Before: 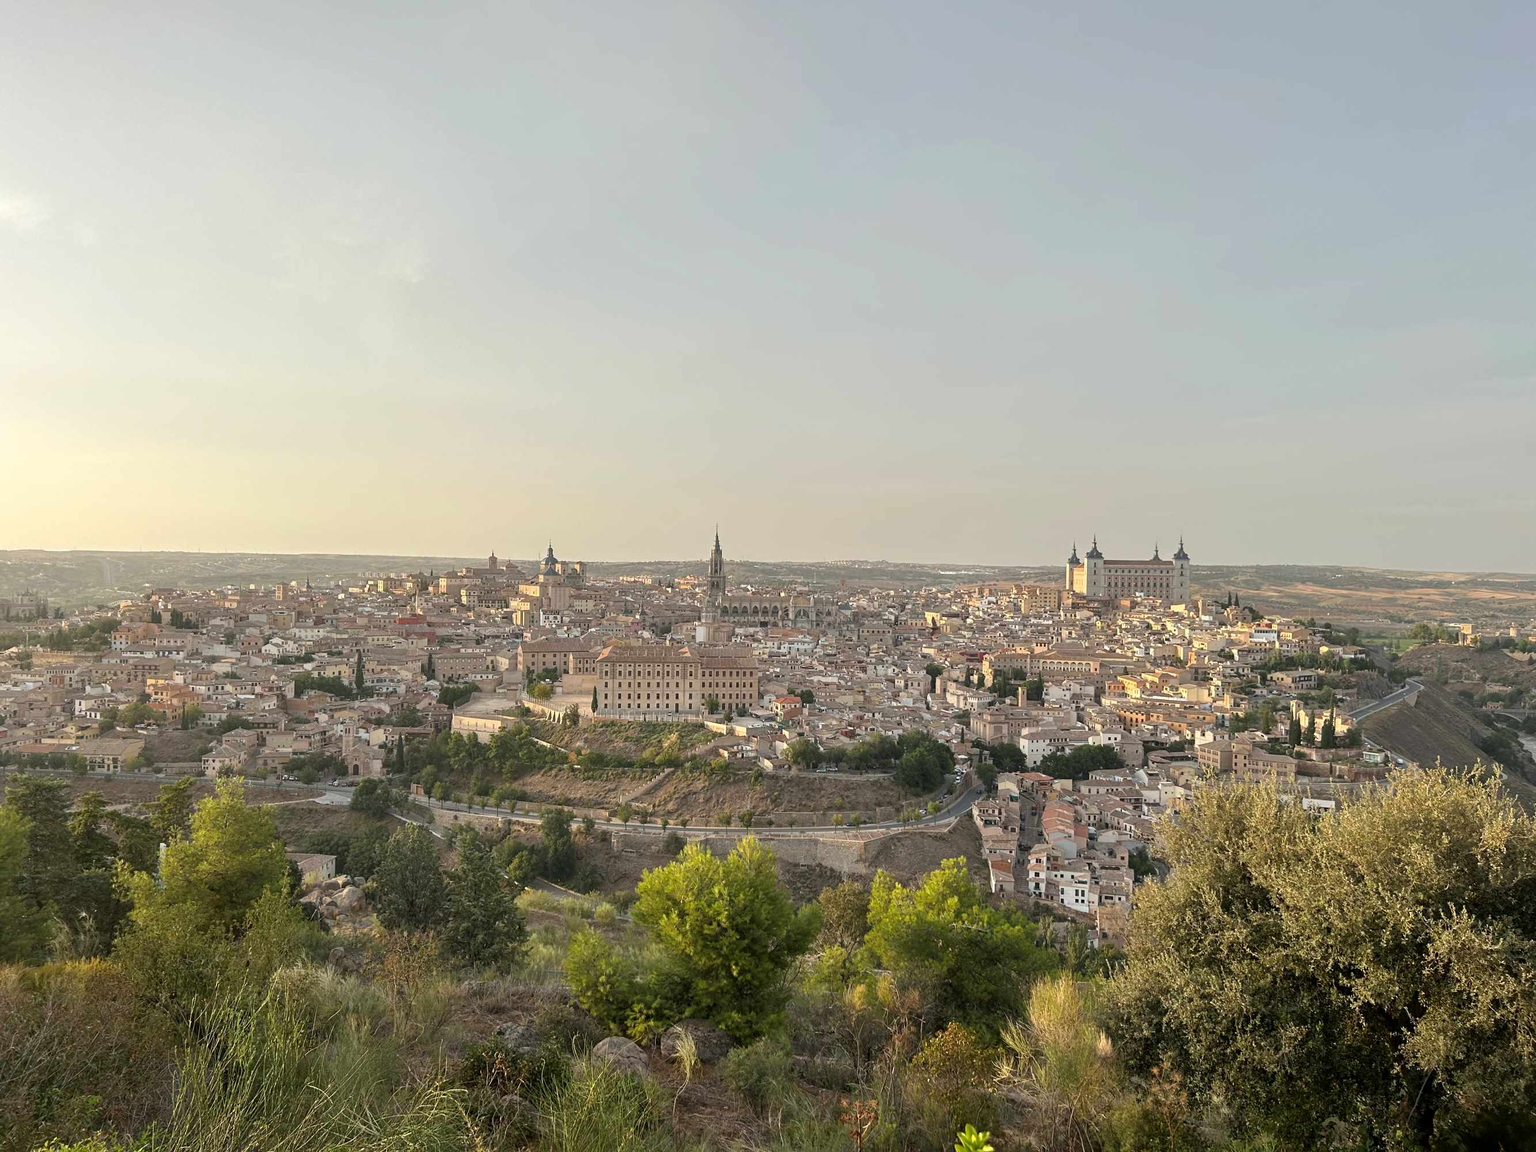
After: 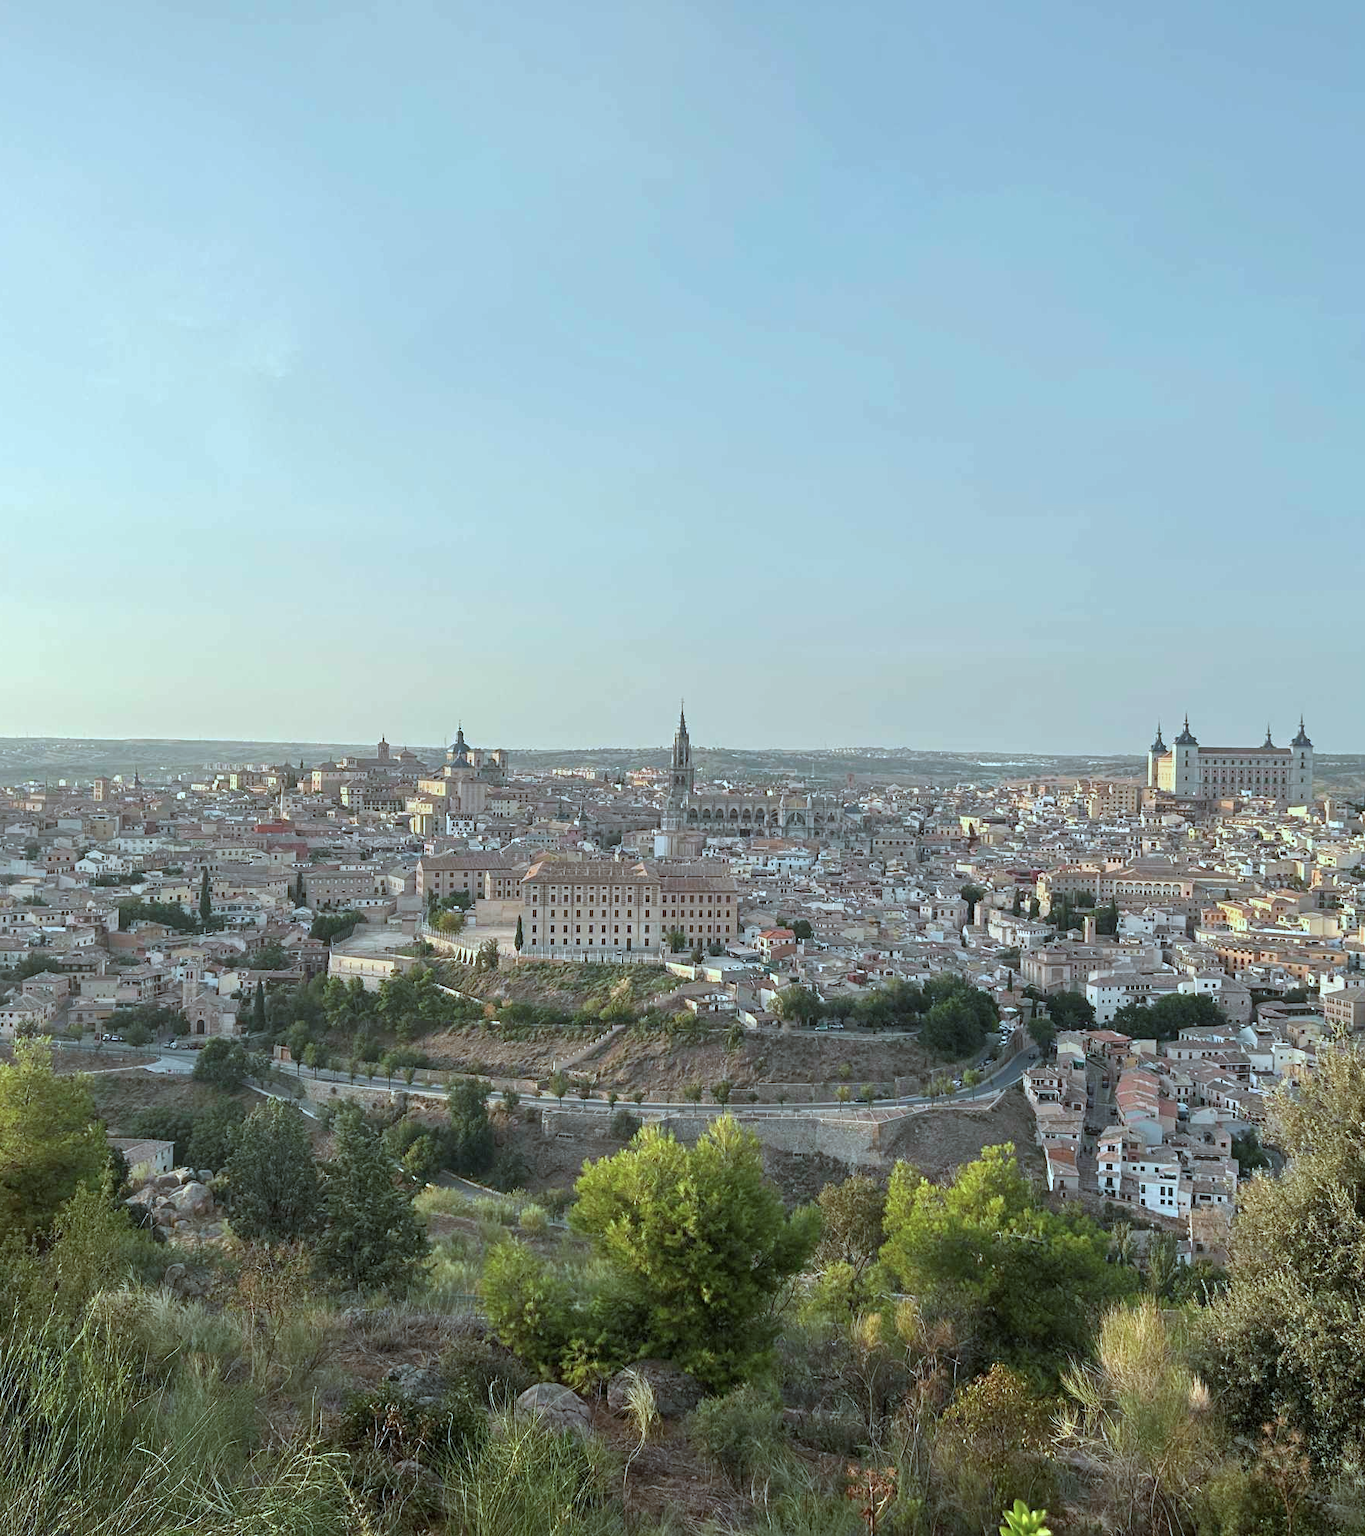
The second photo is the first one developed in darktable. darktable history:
crop and rotate: left 13.409%, right 19.924%
color correction: highlights a* -10.69, highlights b* -19.19
